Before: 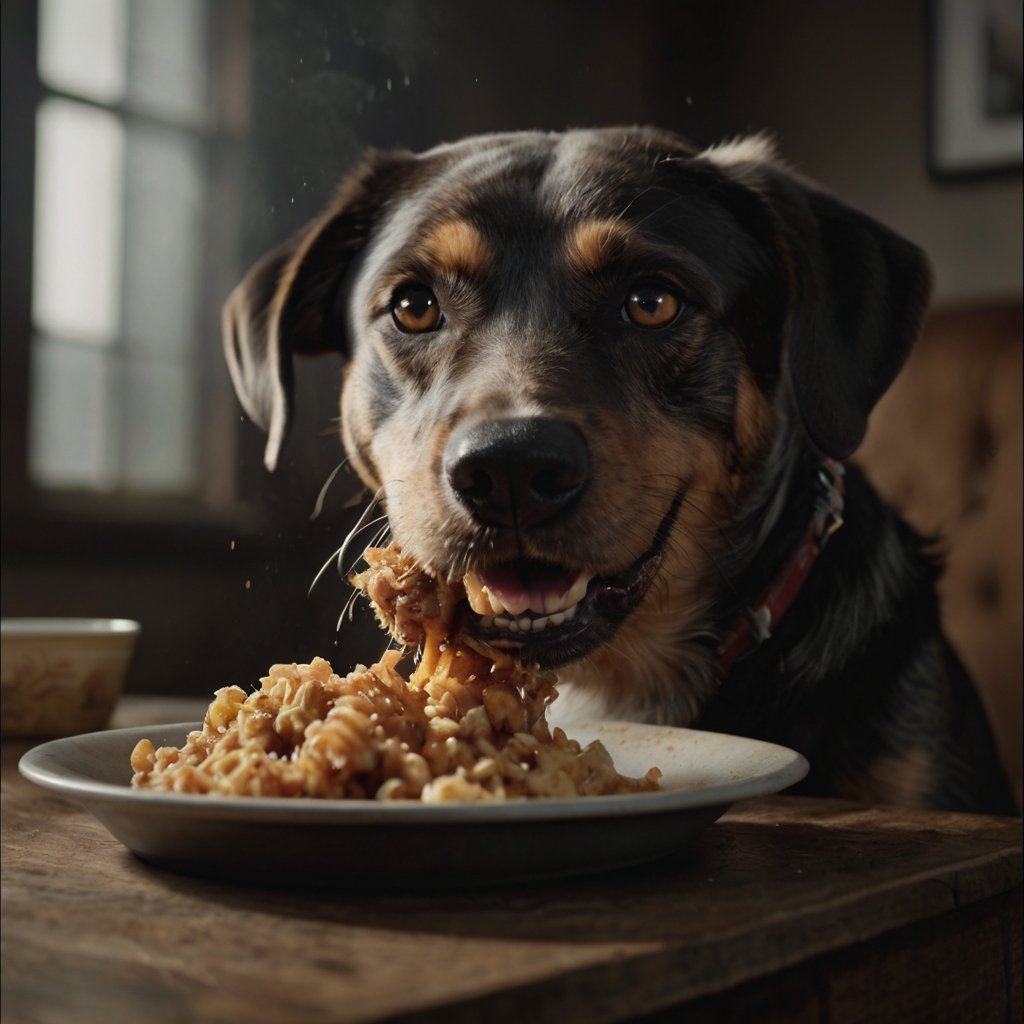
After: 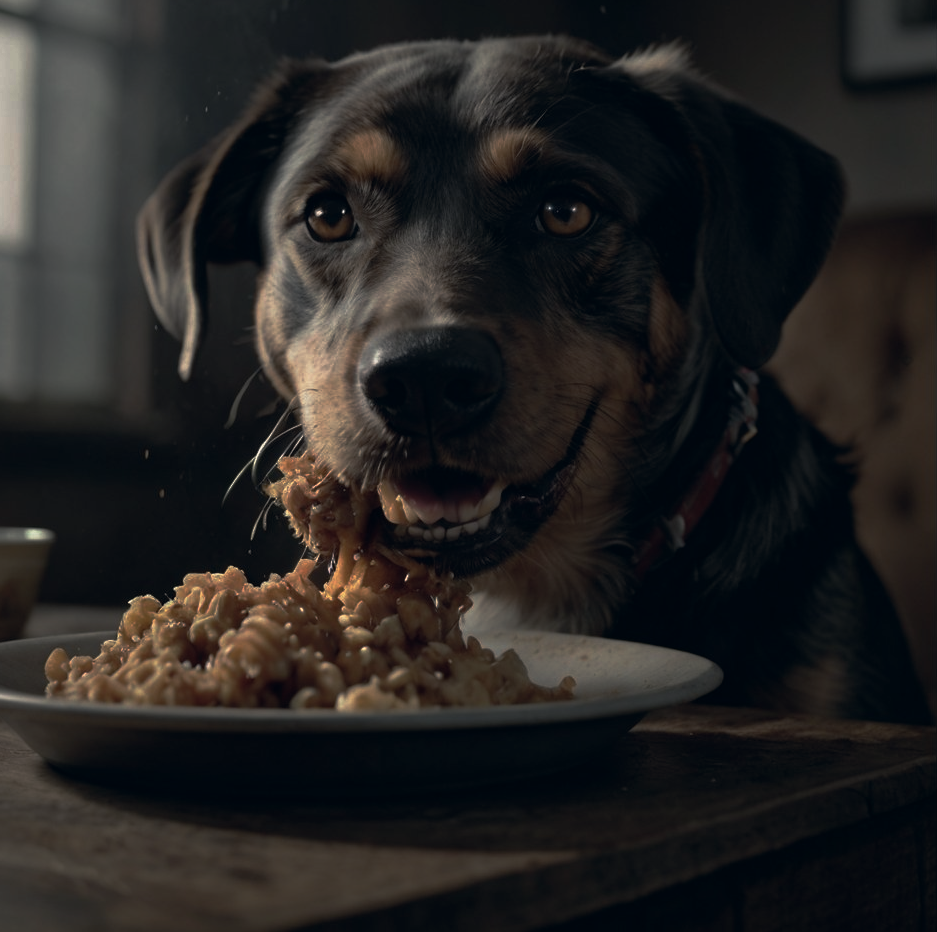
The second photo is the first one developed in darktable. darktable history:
color correction: highlights a* 2.76, highlights b* 5.02, shadows a* -1.89, shadows b* -4.96, saturation 0.776
crop and rotate: left 8.477%, top 8.908%
base curve: curves: ch0 [(0, 0) (0.564, 0.291) (0.802, 0.731) (1, 1)], preserve colors none
